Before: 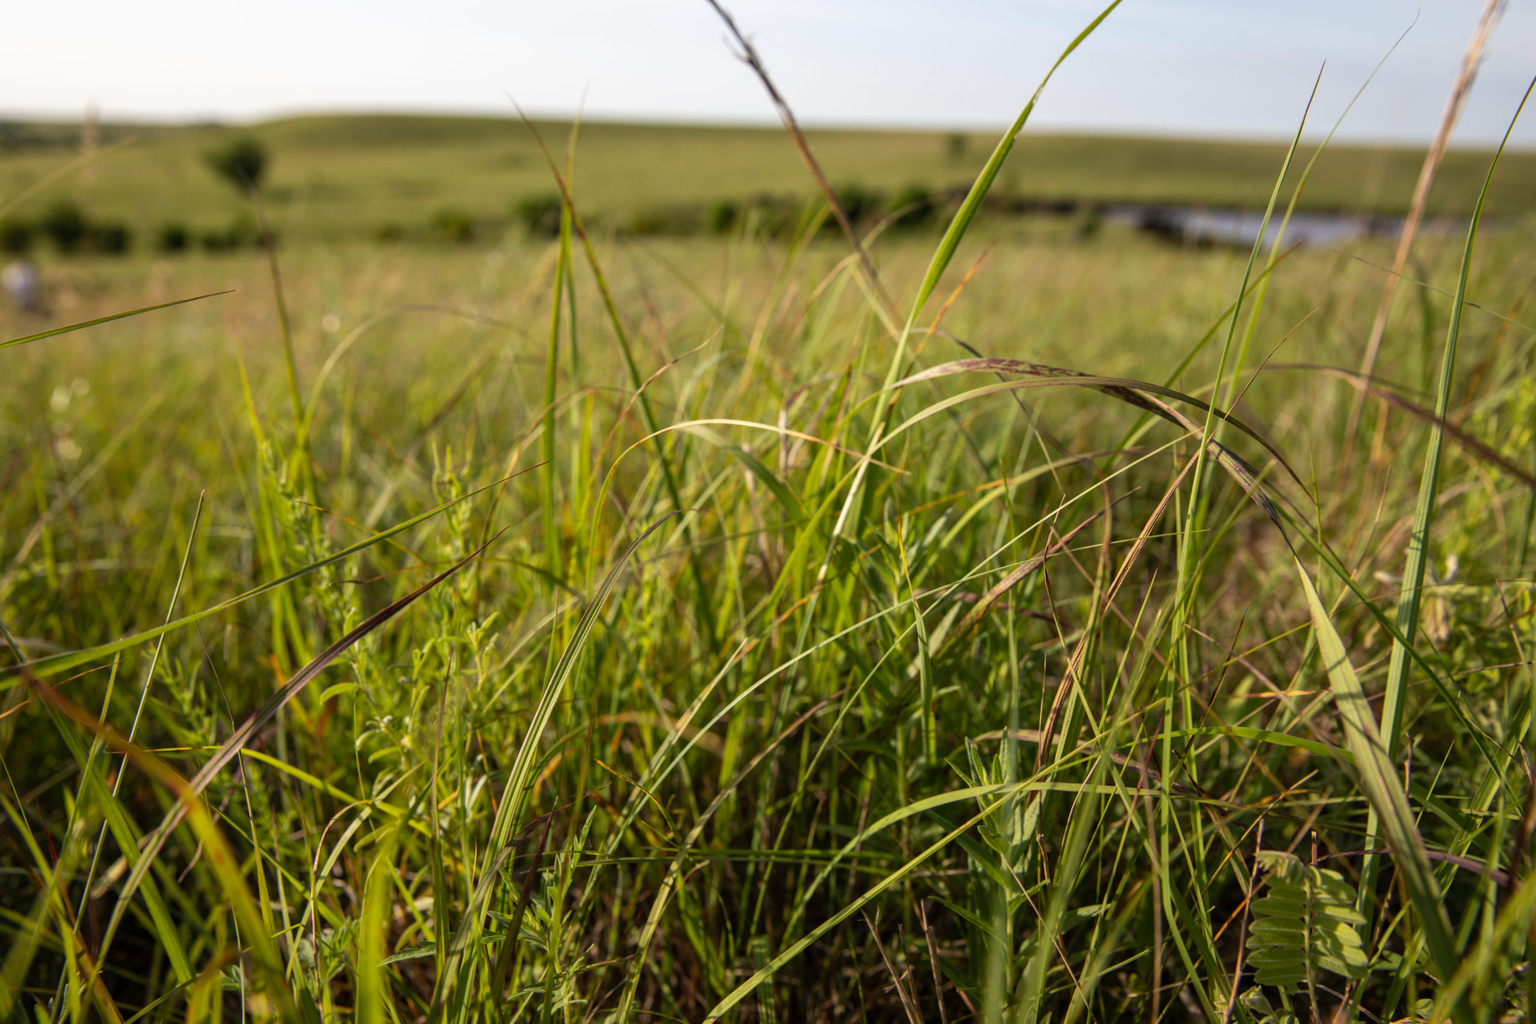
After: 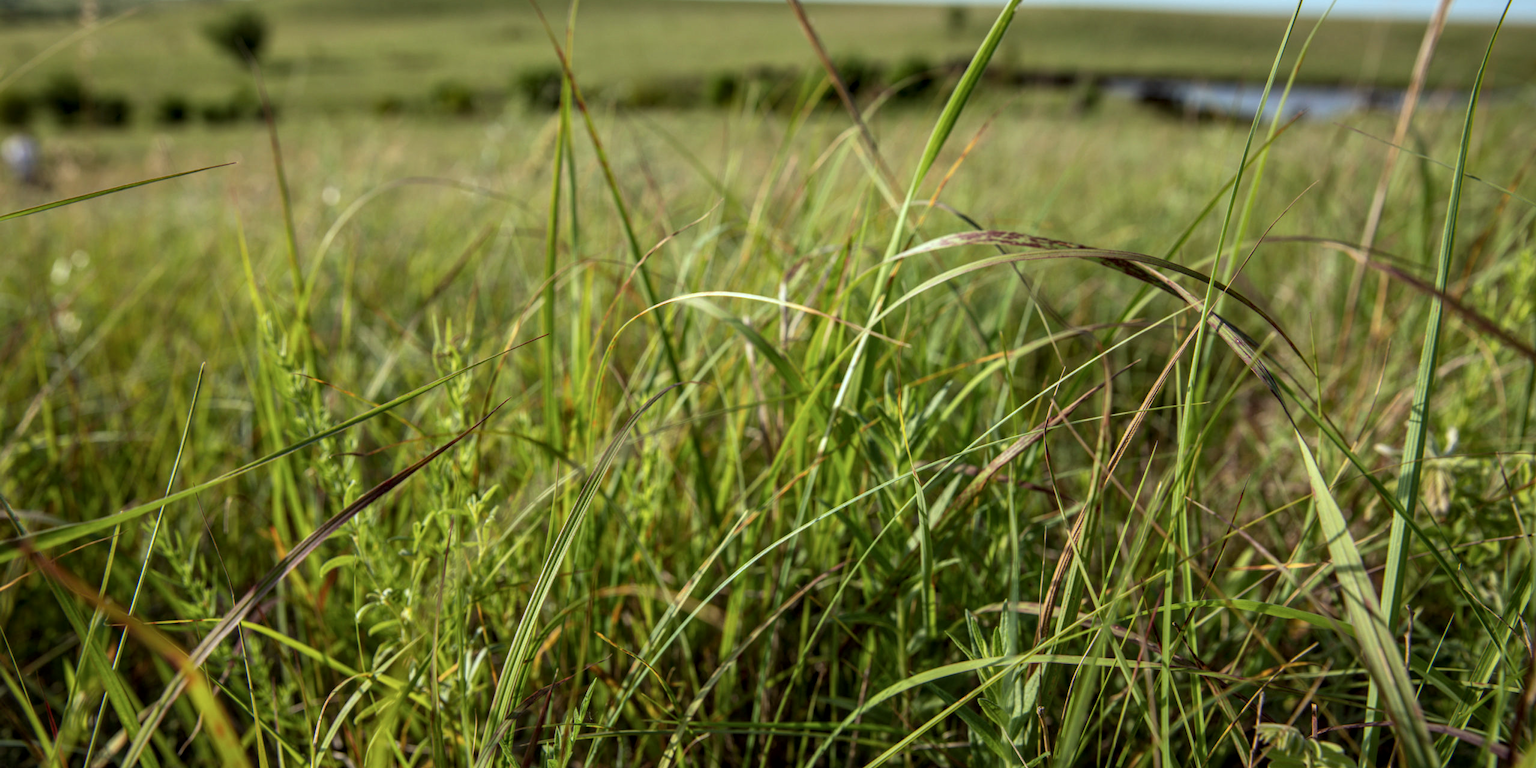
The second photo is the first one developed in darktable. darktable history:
color correction: highlights a* -10.04, highlights b* -10.37
local contrast: on, module defaults
crop and rotate: top 12.5%, bottom 12.5%
